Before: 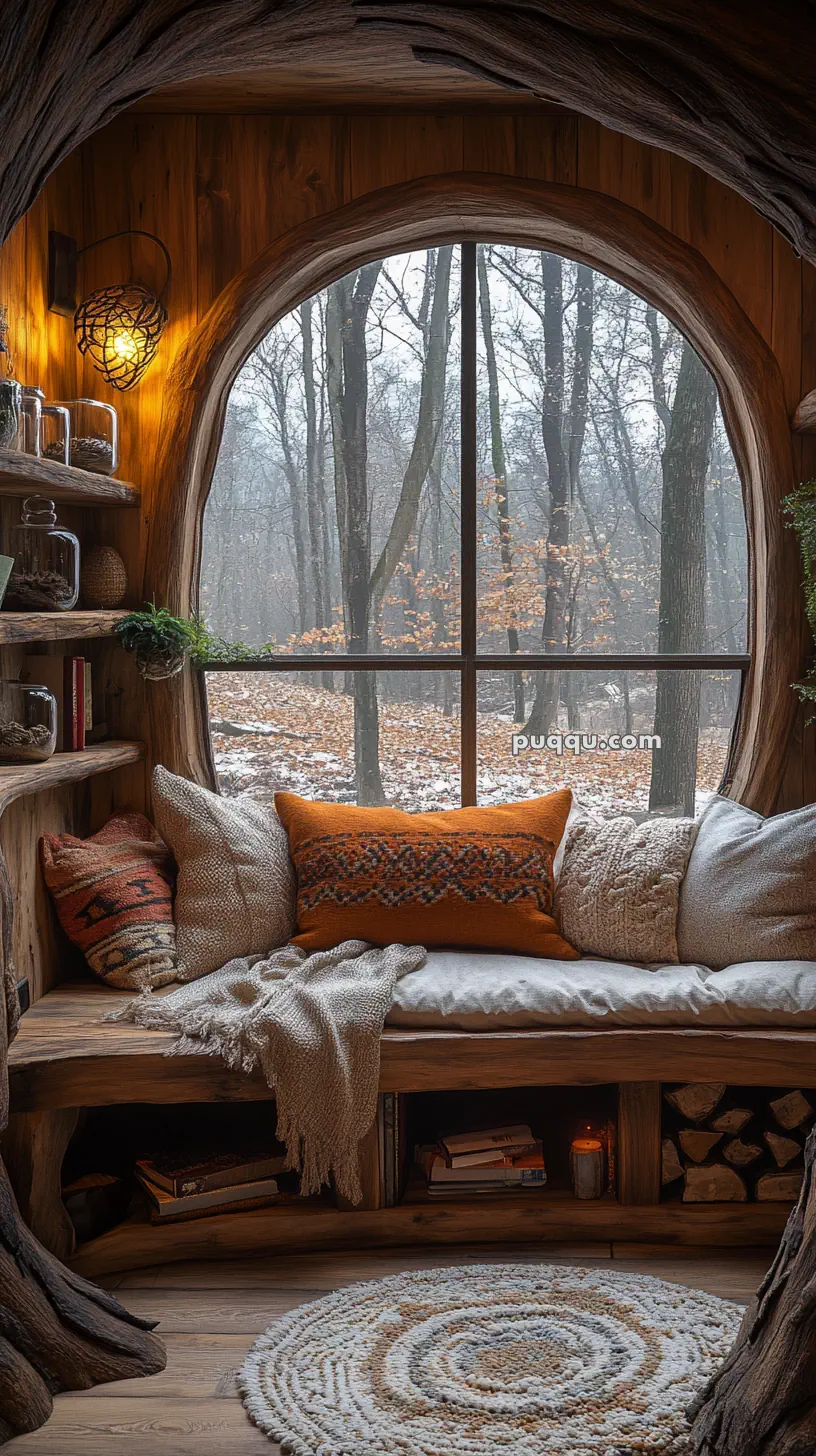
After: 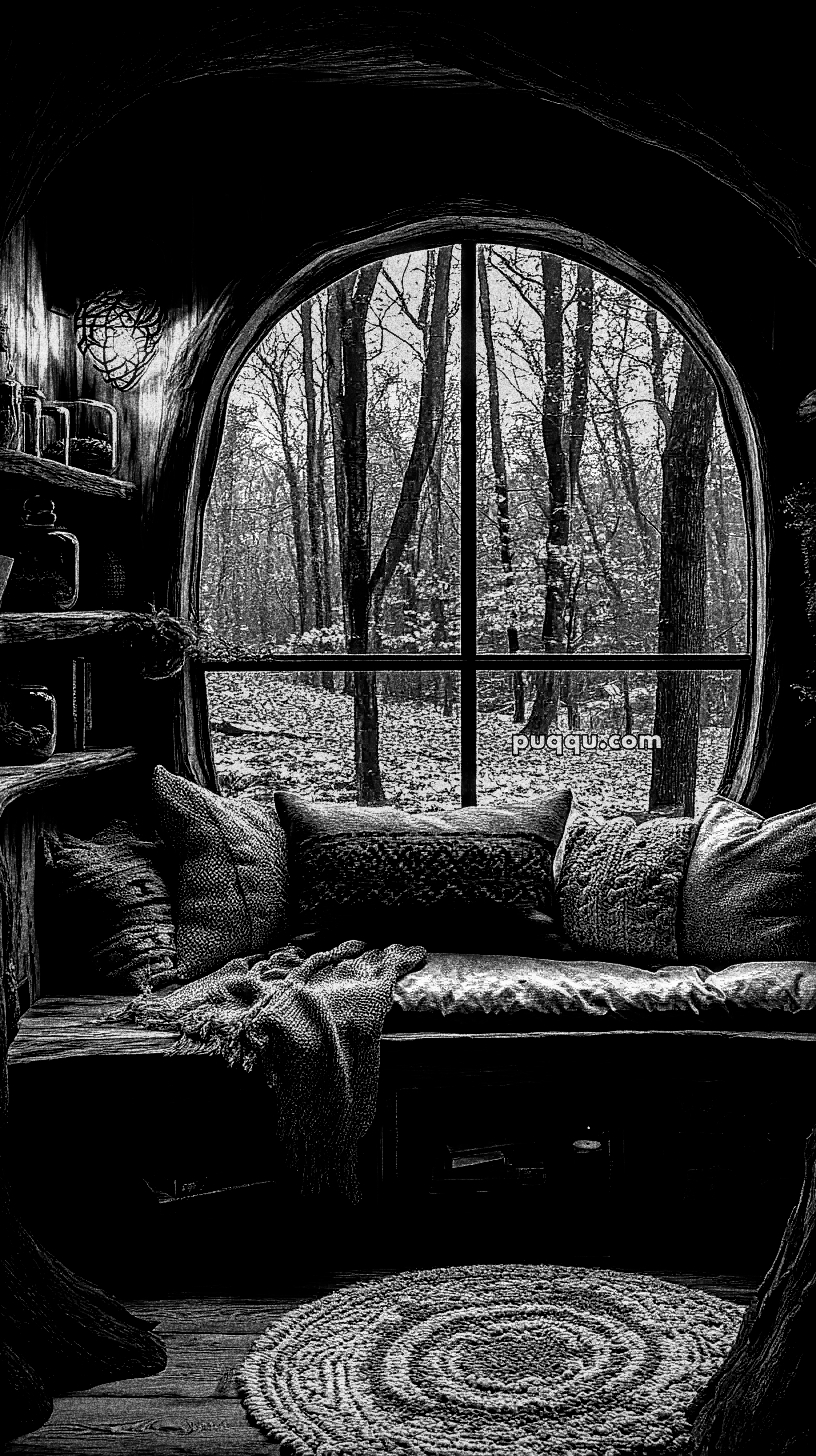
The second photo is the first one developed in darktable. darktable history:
local contrast: detail 203%
color balance rgb: shadows lift › luminance -18.76%, shadows lift › chroma 35.44%, power › luminance -3.76%, power › hue 142.17°, highlights gain › chroma 7.5%, highlights gain › hue 184.75°, global offset › luminance -0.52%, global offset › chroma 0.91%, global offset › hue 173.36°, shadows fall-off 300%, white fulcrum 2 EV, highlights fall-off 300%, linear chroma grading › shadows 17.19%, linear chroma grading › highlights 61.12%, linear chroma grading › global chroma 50%, hue shift -150.52°, perceptual brilliance grading › global brilliance 12%, mask middle-gray fulcrum 100%, contrast gray fulcrum 38.43%, contrast 35.15%, saturation formula JzAzBz (2021)
grain: coarseness 30.02 ISO, strength 100%
haze removal: strength 0.5, distance 0.43
monochrome: on, module defaults
sharpen: on, module defaults
white balance: red 1.467, blue 0.684
velvia: on, module defaults
vignetting: on, module defaults
